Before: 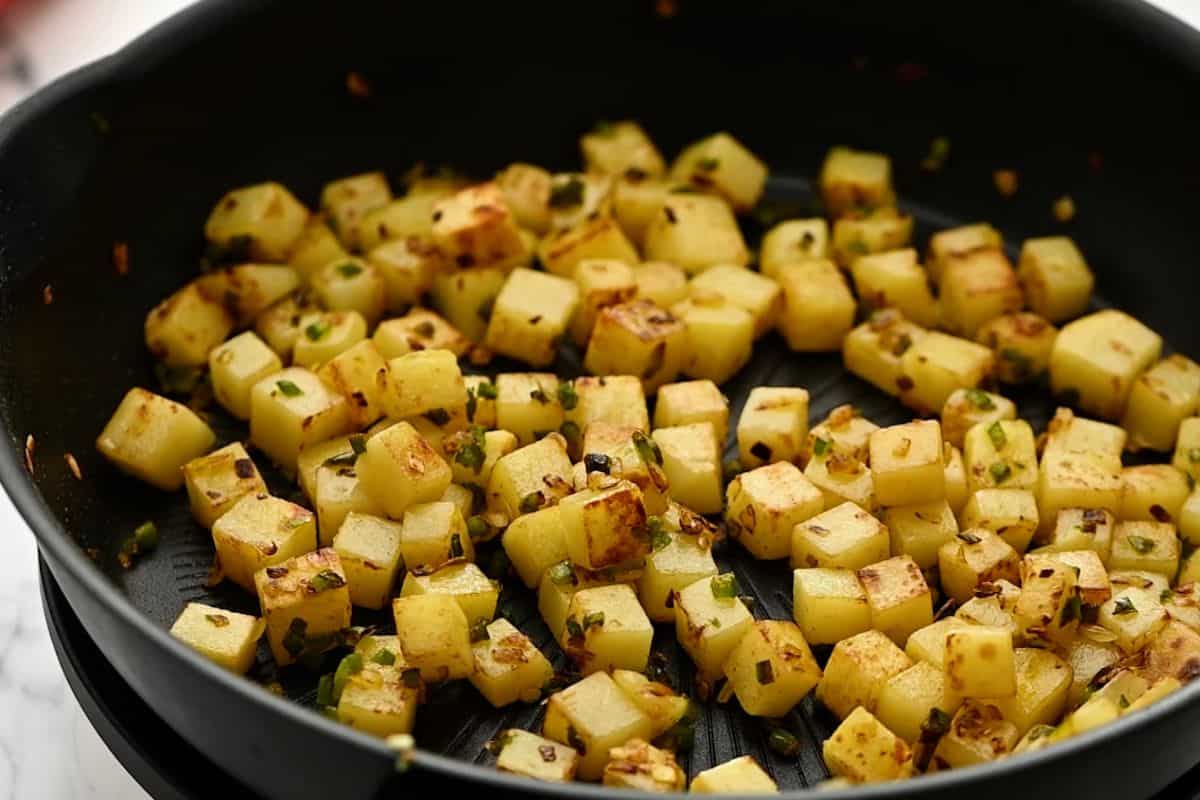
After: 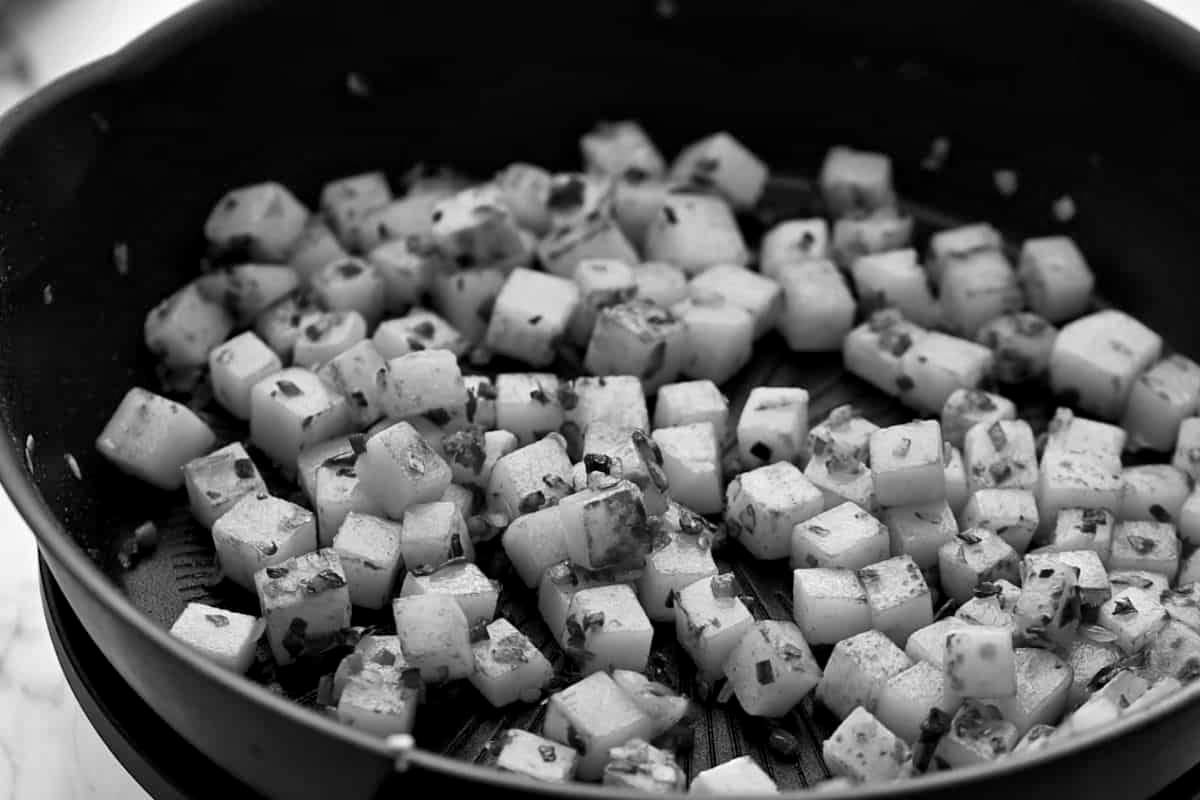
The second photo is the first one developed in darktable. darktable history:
monochrome: a -4.13, b 5.16, size 1
local contrast: mode bilateral grid, contrast 20, coarseness 50, detail 150%, midtone range 0.2
contrast brightness saturation: saturation -0.04
